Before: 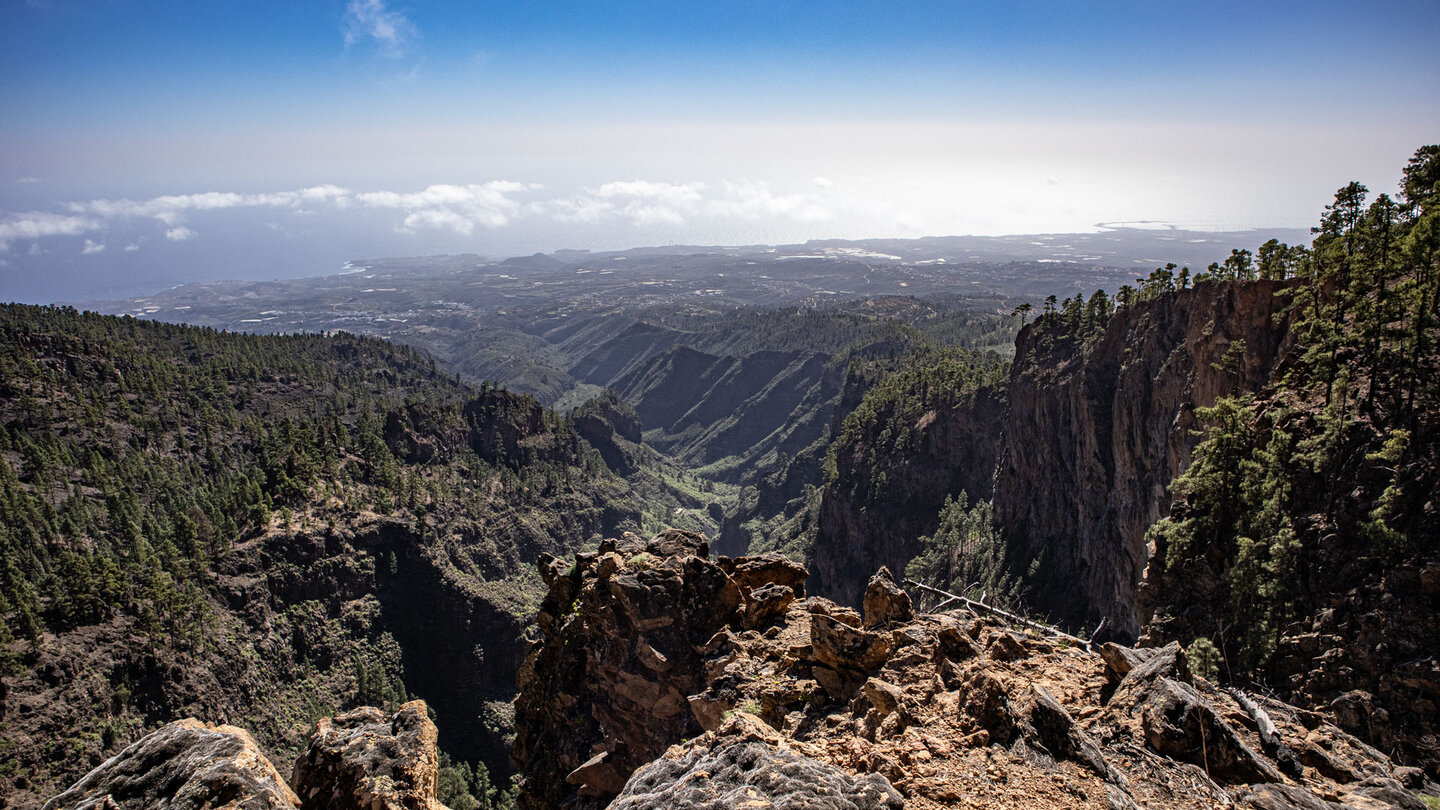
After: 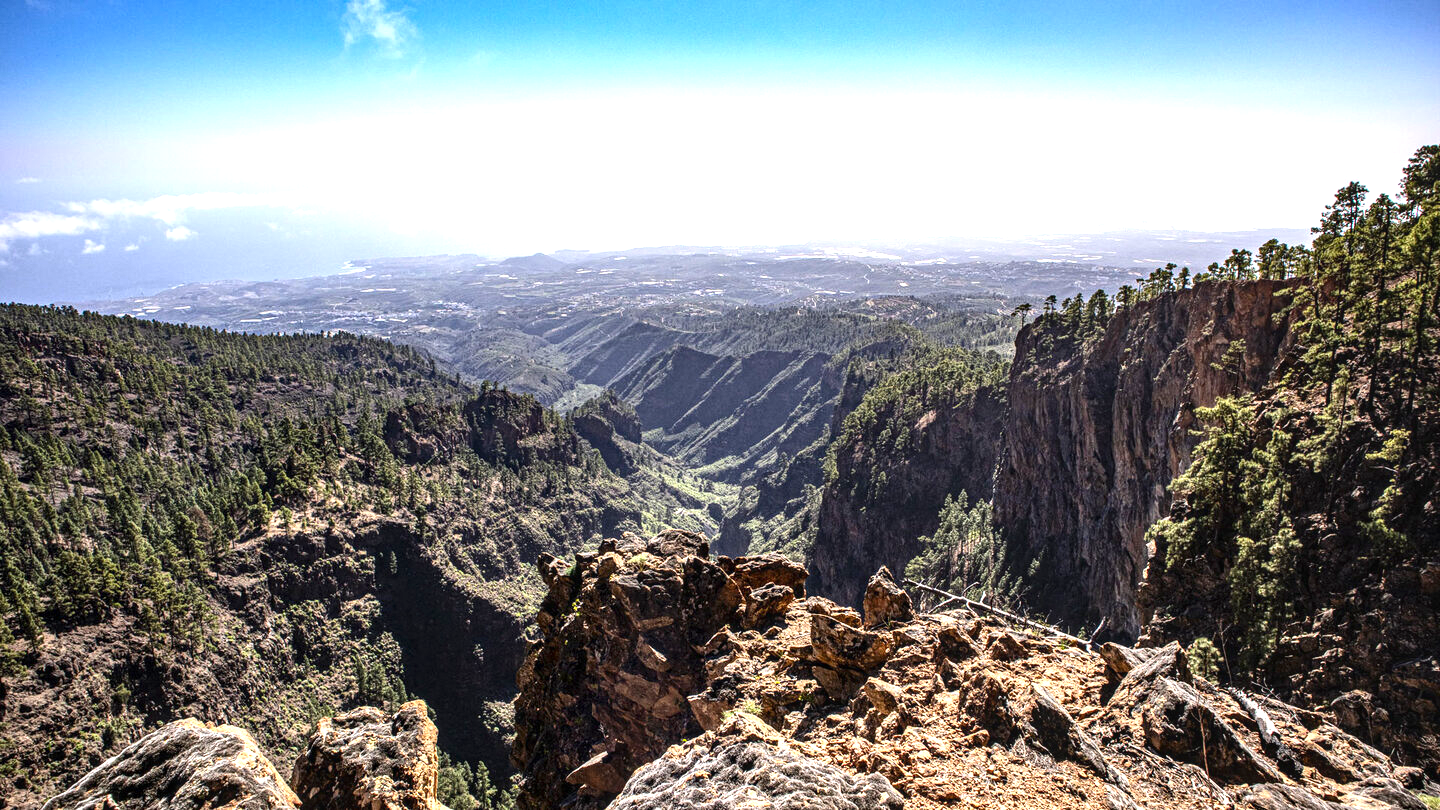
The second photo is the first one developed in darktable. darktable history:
contrast brightness saturation: contrast 0.15, brightness -0.013, saturation 0.102
local contrast: on, module defaults
tone equalizer: edges refinement/feathering 500, mask exposure compensation -1.57 EV, preserve details no
exposure: black level correction 0, exposure 1.097 EV, compensate highlight preservation false
